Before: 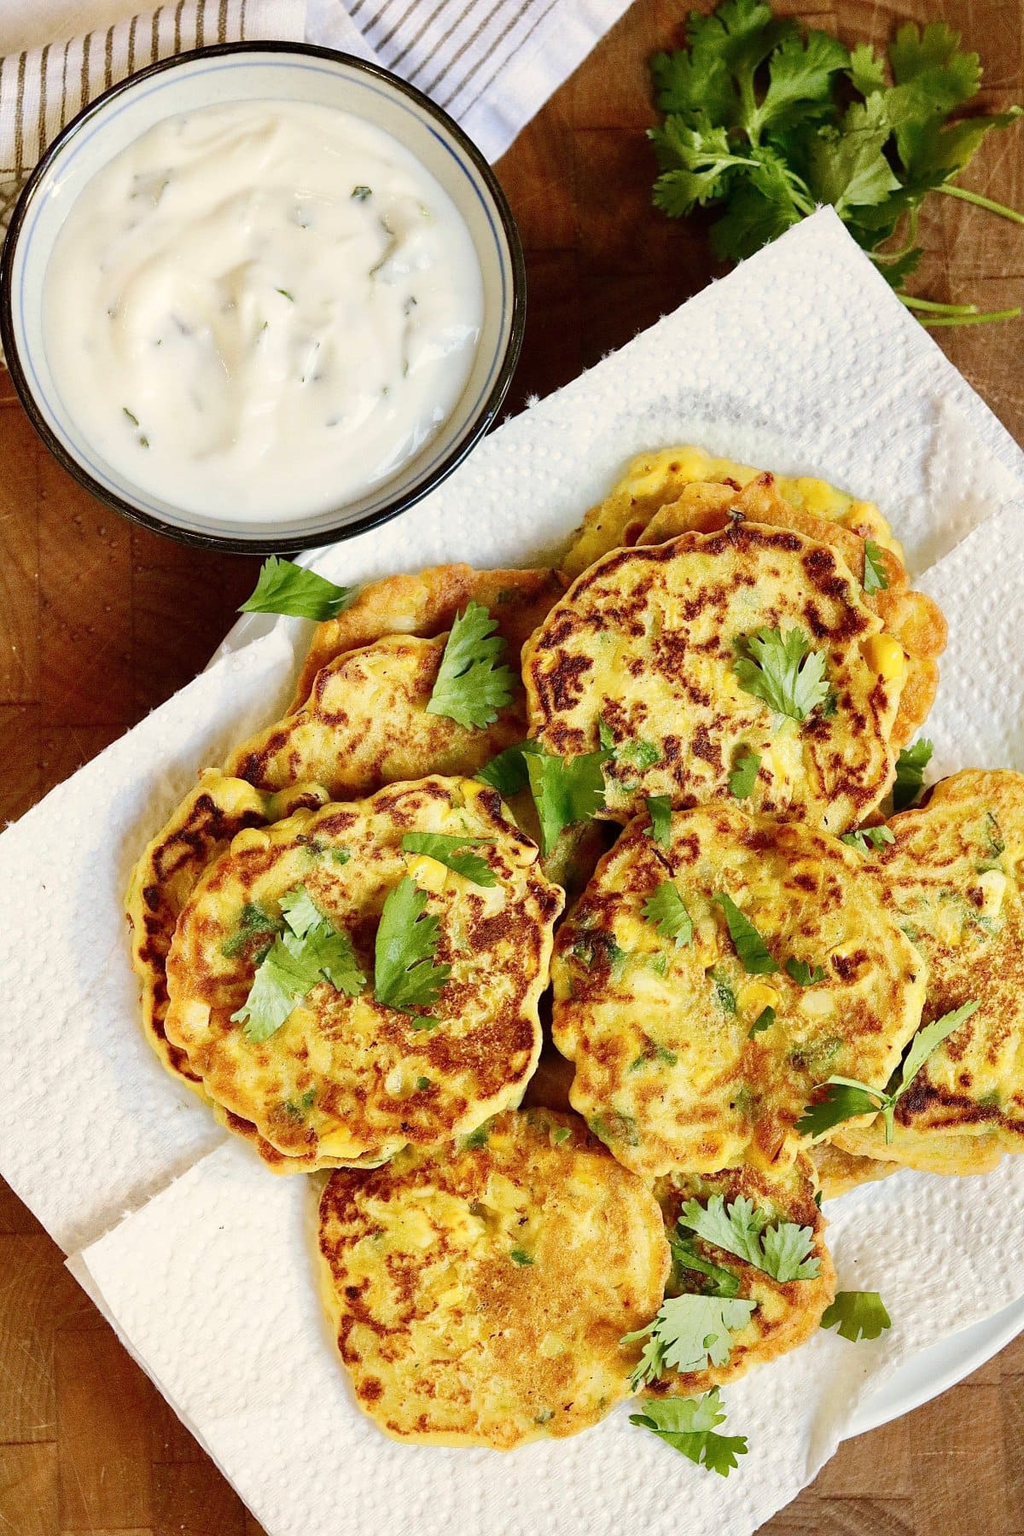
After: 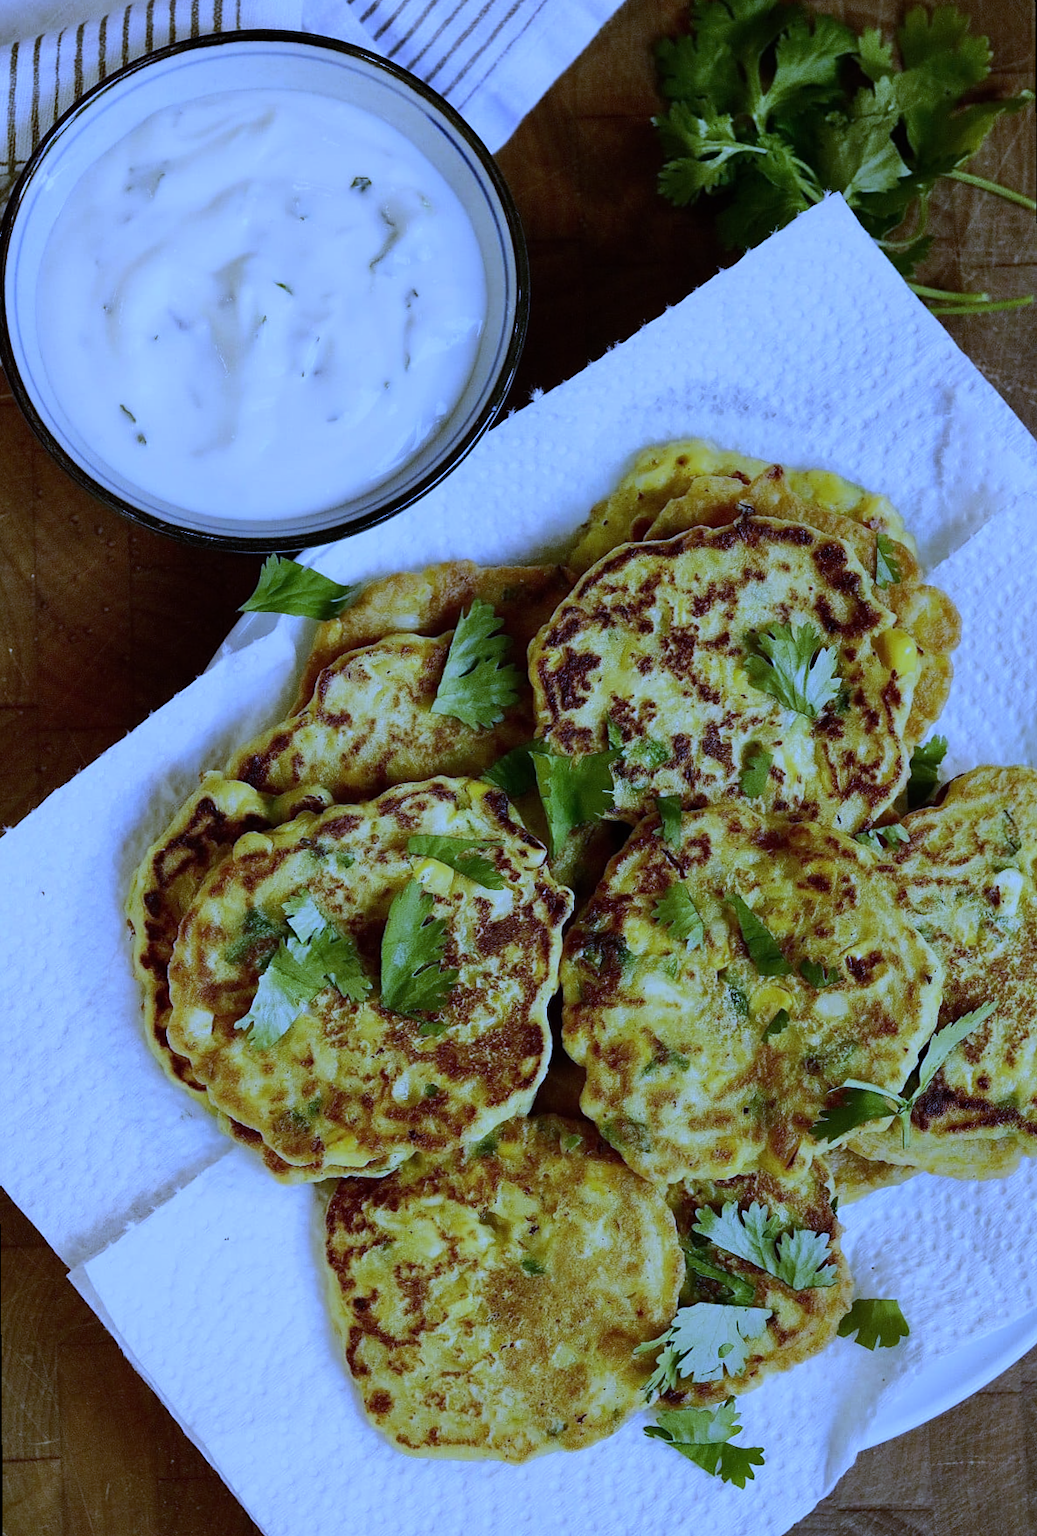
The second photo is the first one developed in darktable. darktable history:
white balance: red 0.766, blue 1.537
exposure: exposure -1 EV, compensate highlight preservation false
rotate and perspective: rotation -0.45°, automatic cropping original format, crop left 0.008, crop right 0.992, crop top 0.012, crop bottom 0.988
tone equalizer: -8 EV -0.417 EV, -7 EV -0.389 EV, -6 EV -0.333 EV, -5 EV -0.222 EV, -3 EV 0.222 EV, -2 EV 0.333 EV, -1 EV 0.389 EV, +0 EV 0.417 EV, edges refinement/feathering 500, mask exposure compensation -1.57 EV, preserve details no
